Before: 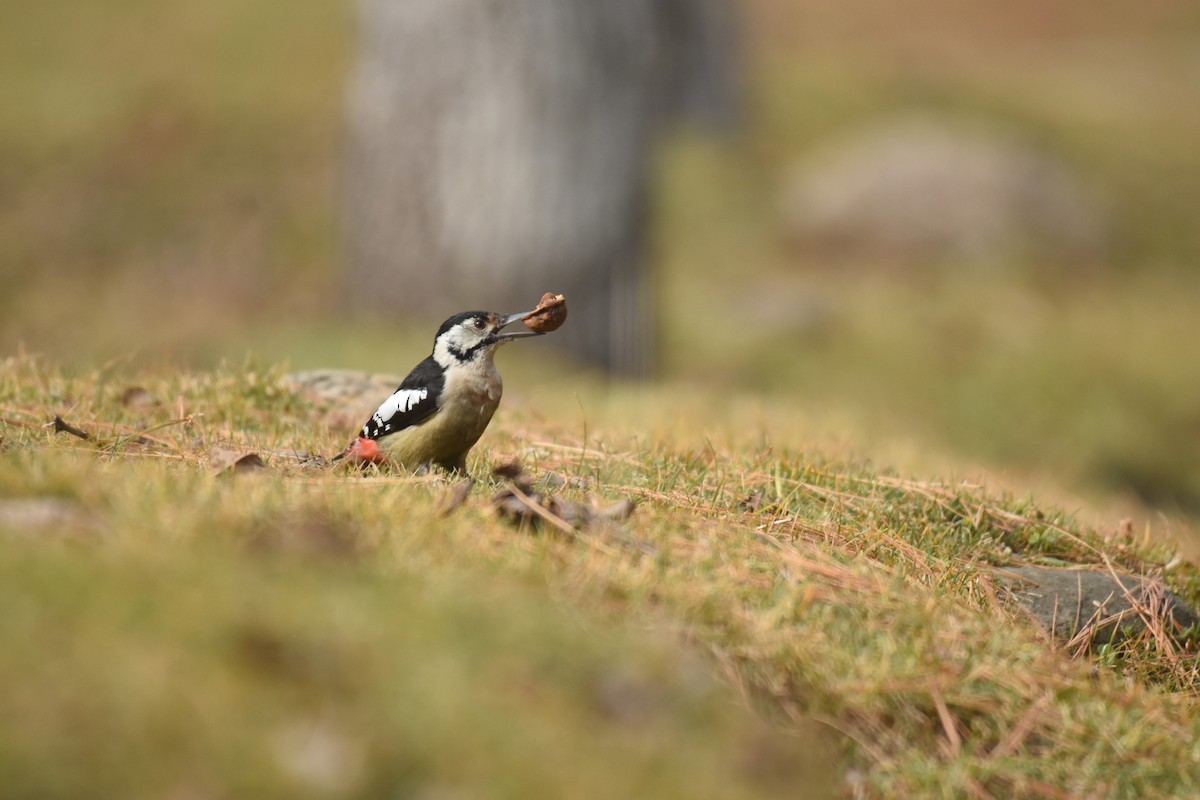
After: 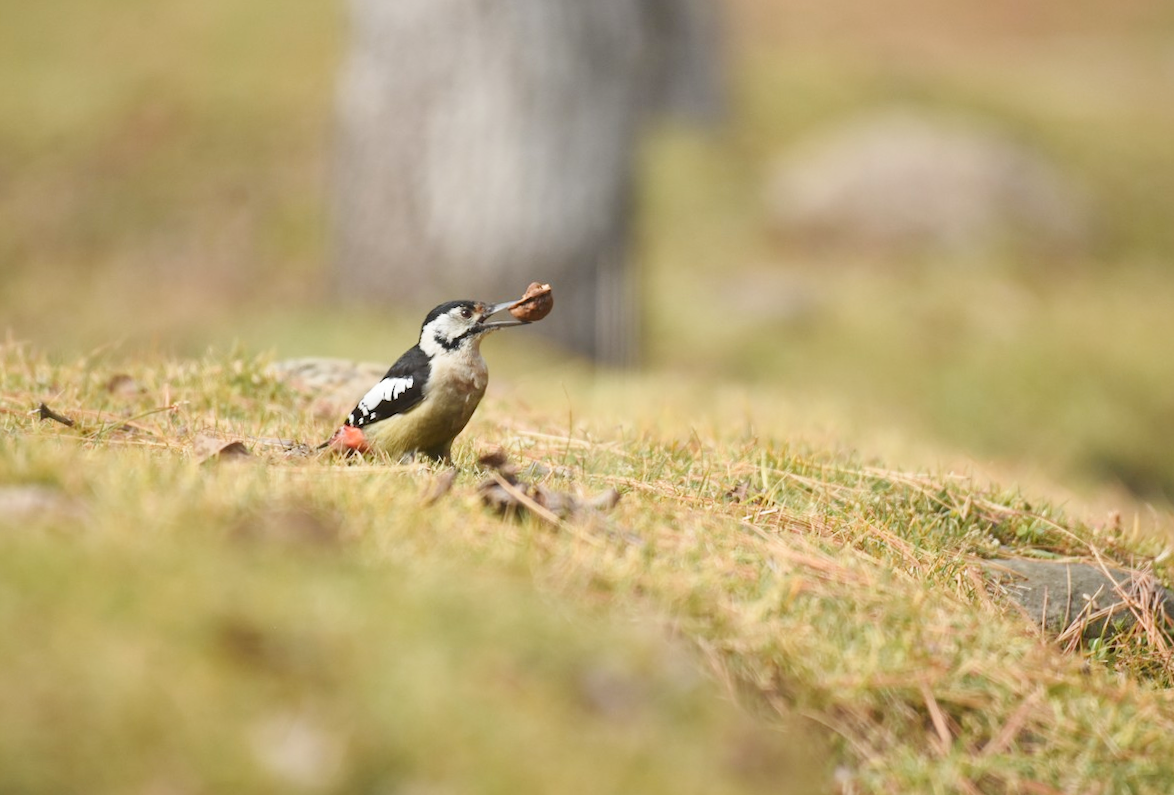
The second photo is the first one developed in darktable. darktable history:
rotate and perspective: rotation 0.226°, lens shift (vertical) -0.042, crop left 0.023, crop right 0.982, crop top 0.006, crop bottom 0.994
base curve: curves: ch0 [(0, 0) (0.204, 0.334) (0.55, 0.733) (1, 1)], preserve colors none
white balance: red 1, blue 1
exposure: compensate highlight preservation false
